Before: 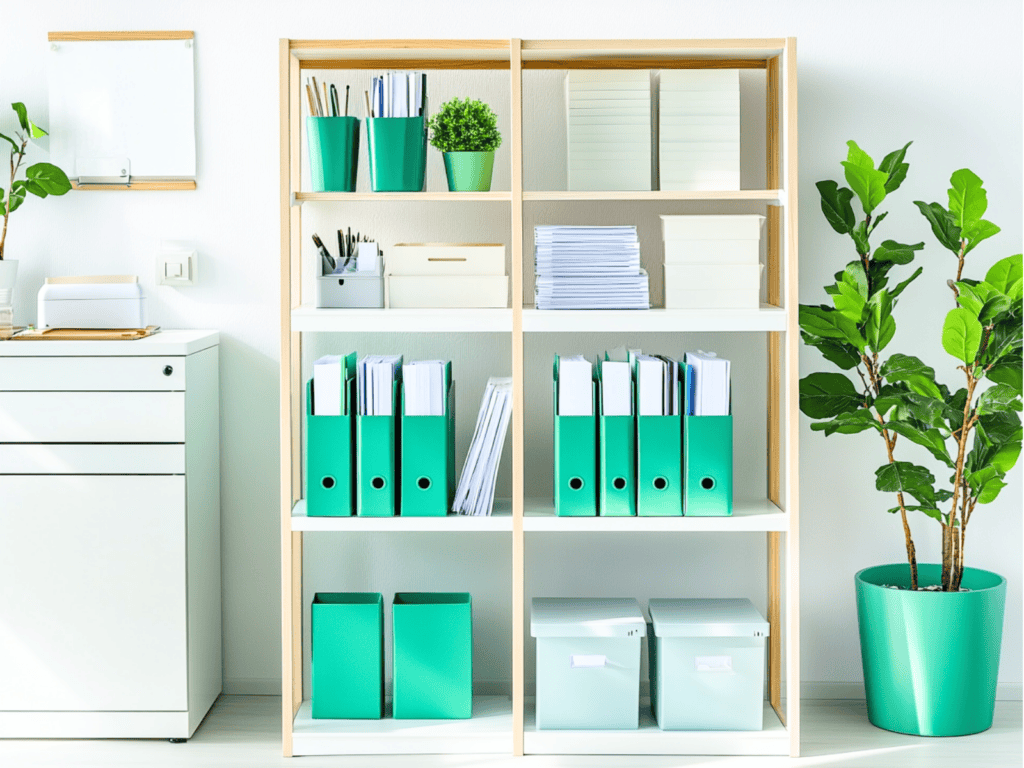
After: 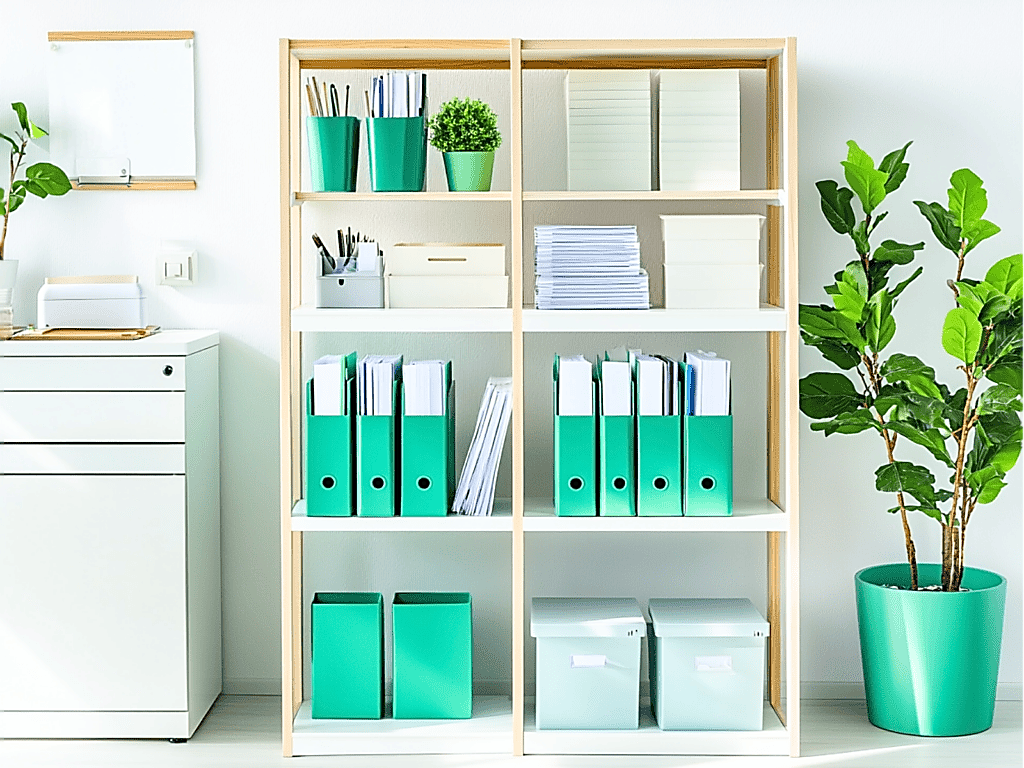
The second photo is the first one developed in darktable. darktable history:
tone equalizer: -8 EV 0.06 EV, smoothing diameter 25%, edges refinement/feathering 10, preserve details guided filter
sharpen: radius 1.4, amount 1.25, threshold 0.7
